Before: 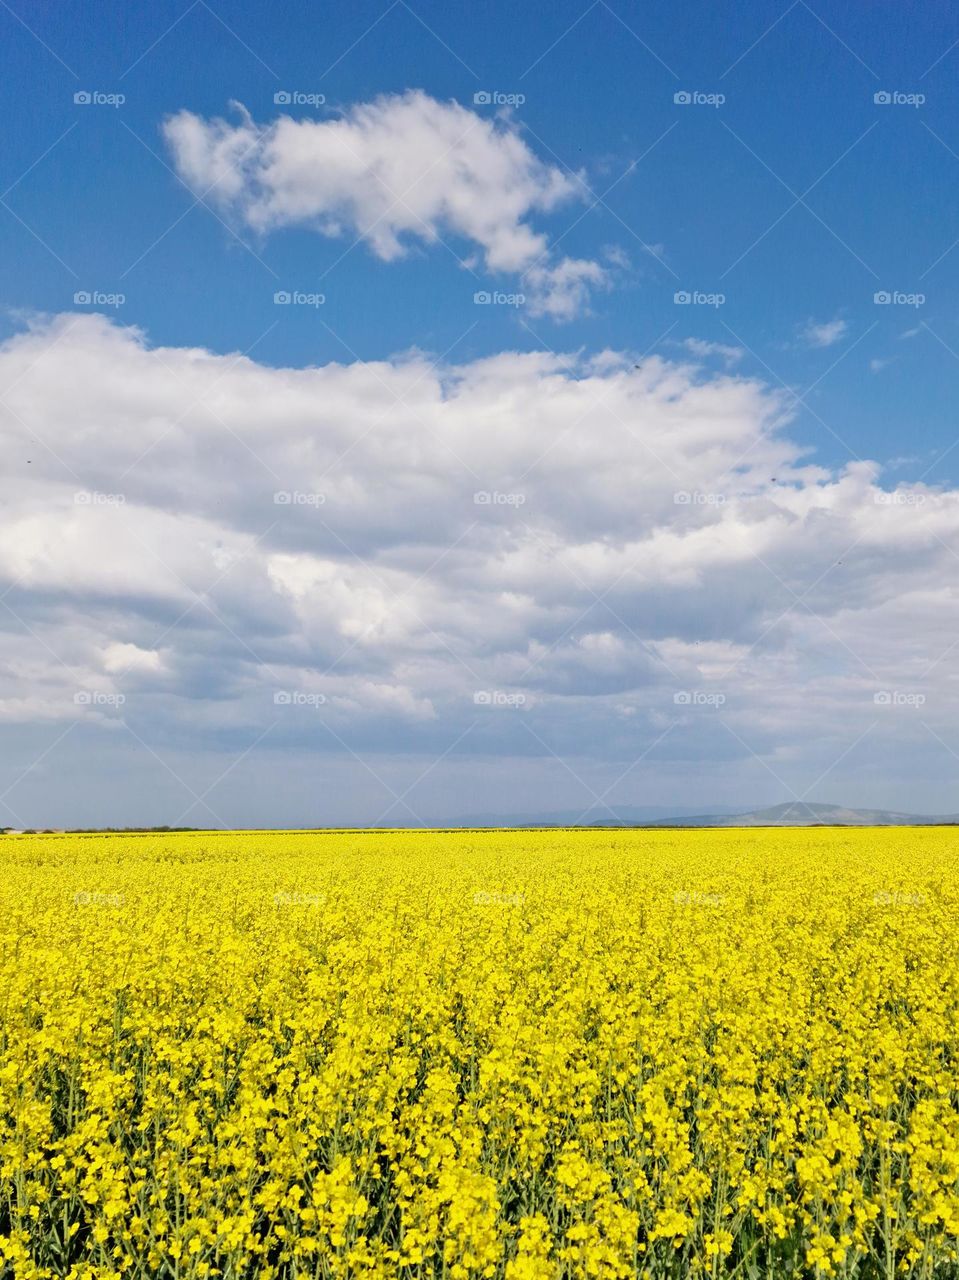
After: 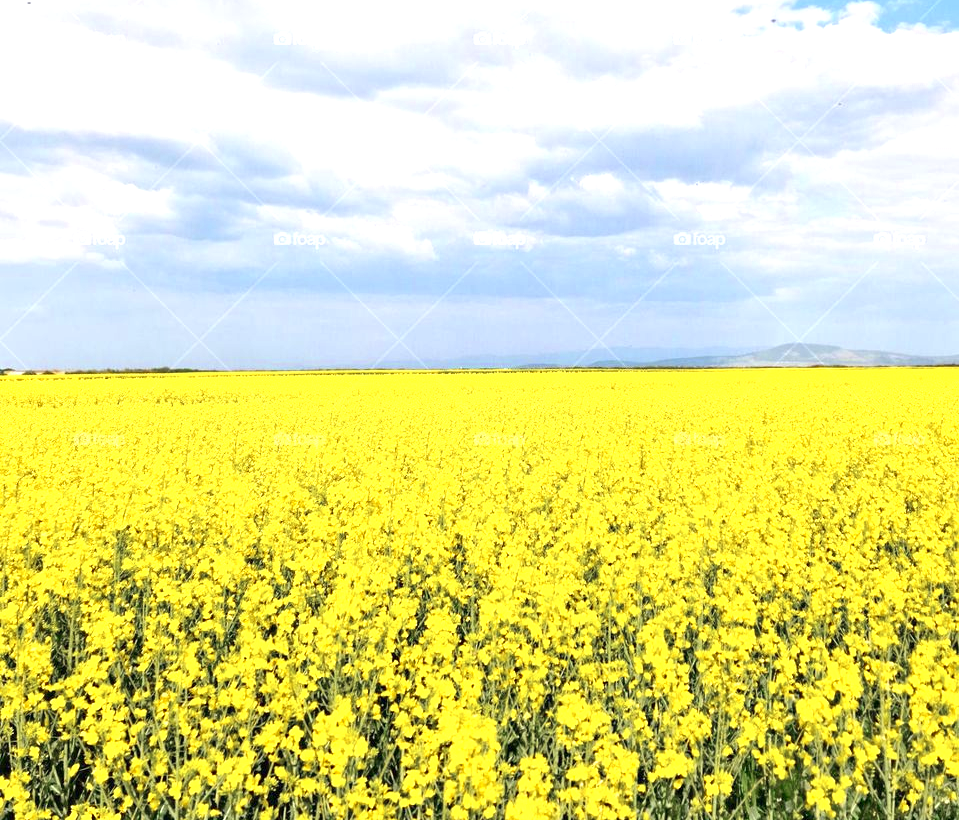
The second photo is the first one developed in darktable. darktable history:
tone equalizer: edges refinement/feathering 500, mask exposure compensation -1.57 EV, preserve details no
color zones: curves: ch0 [(0.11, 0.396) (0.195, 0.36) (0.25, 0.5) (0.303, 0.412) (0.357, 0.544) (0.75, 0.5) (0.967, 0.328)]; ch1 [(0, 0.468) (0.112, 0.512) (0.202, 0.6) (0.25, 0.5) (0.307, 0.352) (0.357, 0.544) (0.75, 0.5) (0.963, 0.524)]
exposure: exposure 0.993 EV, compensate highlight preservation false
crop and rotate: top 35.86%
